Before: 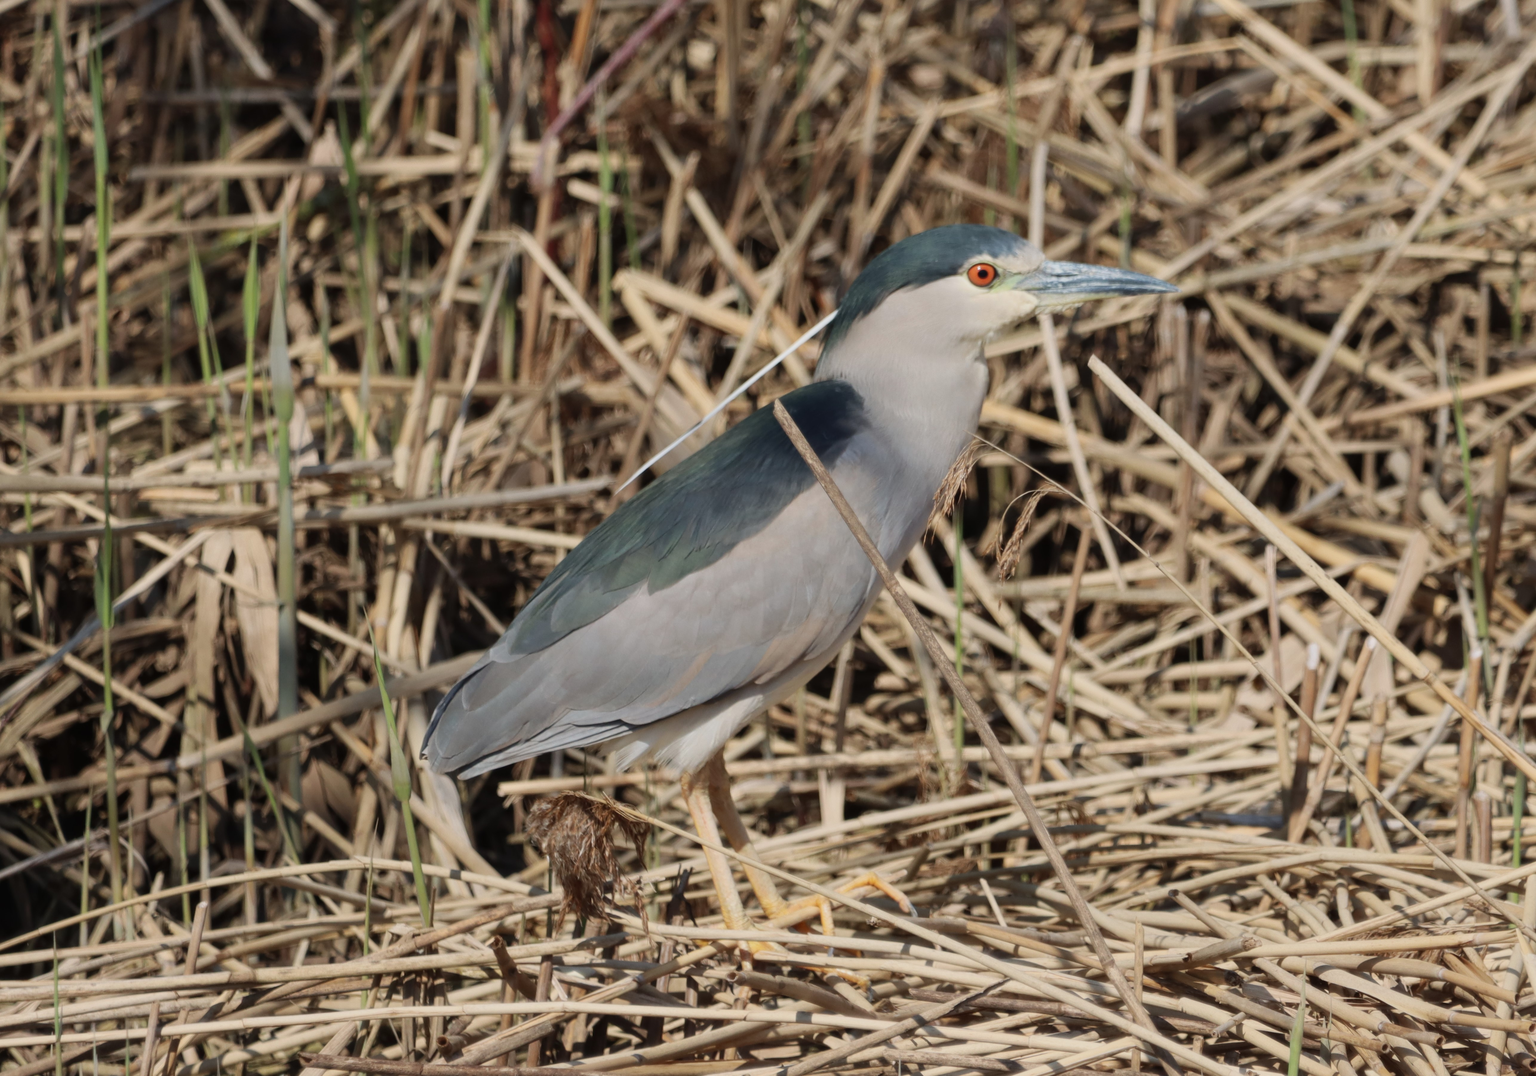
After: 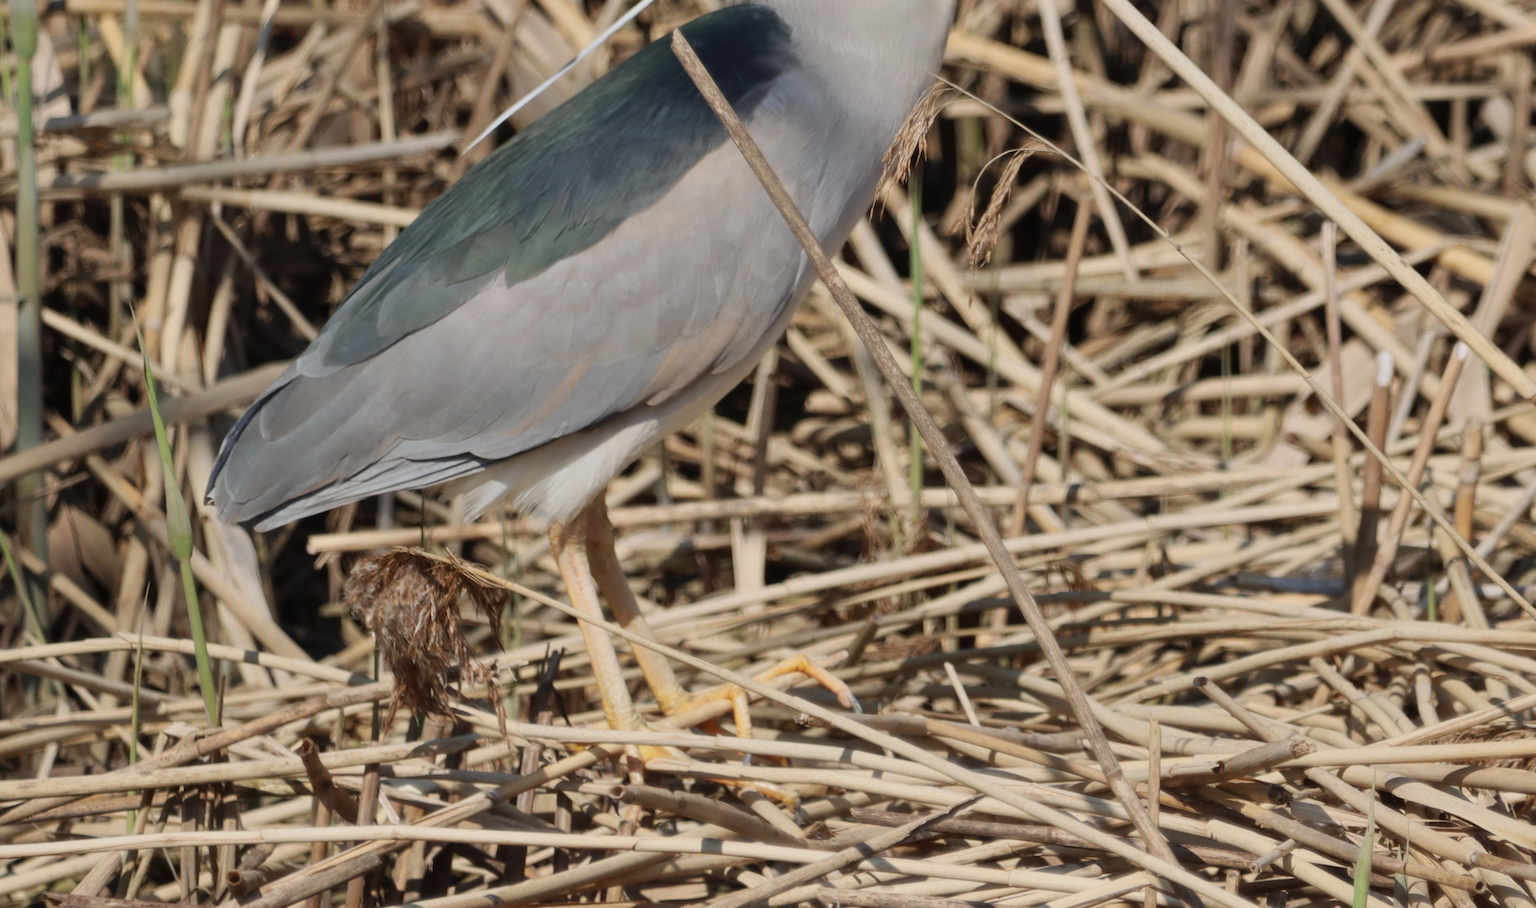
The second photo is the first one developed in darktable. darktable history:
shadows and highlights: shadows 35, highlights -35, soften with gaussian
crop and rotate: left 17.299%, top 35.115%, right 7.015%, bottom 1.024%
